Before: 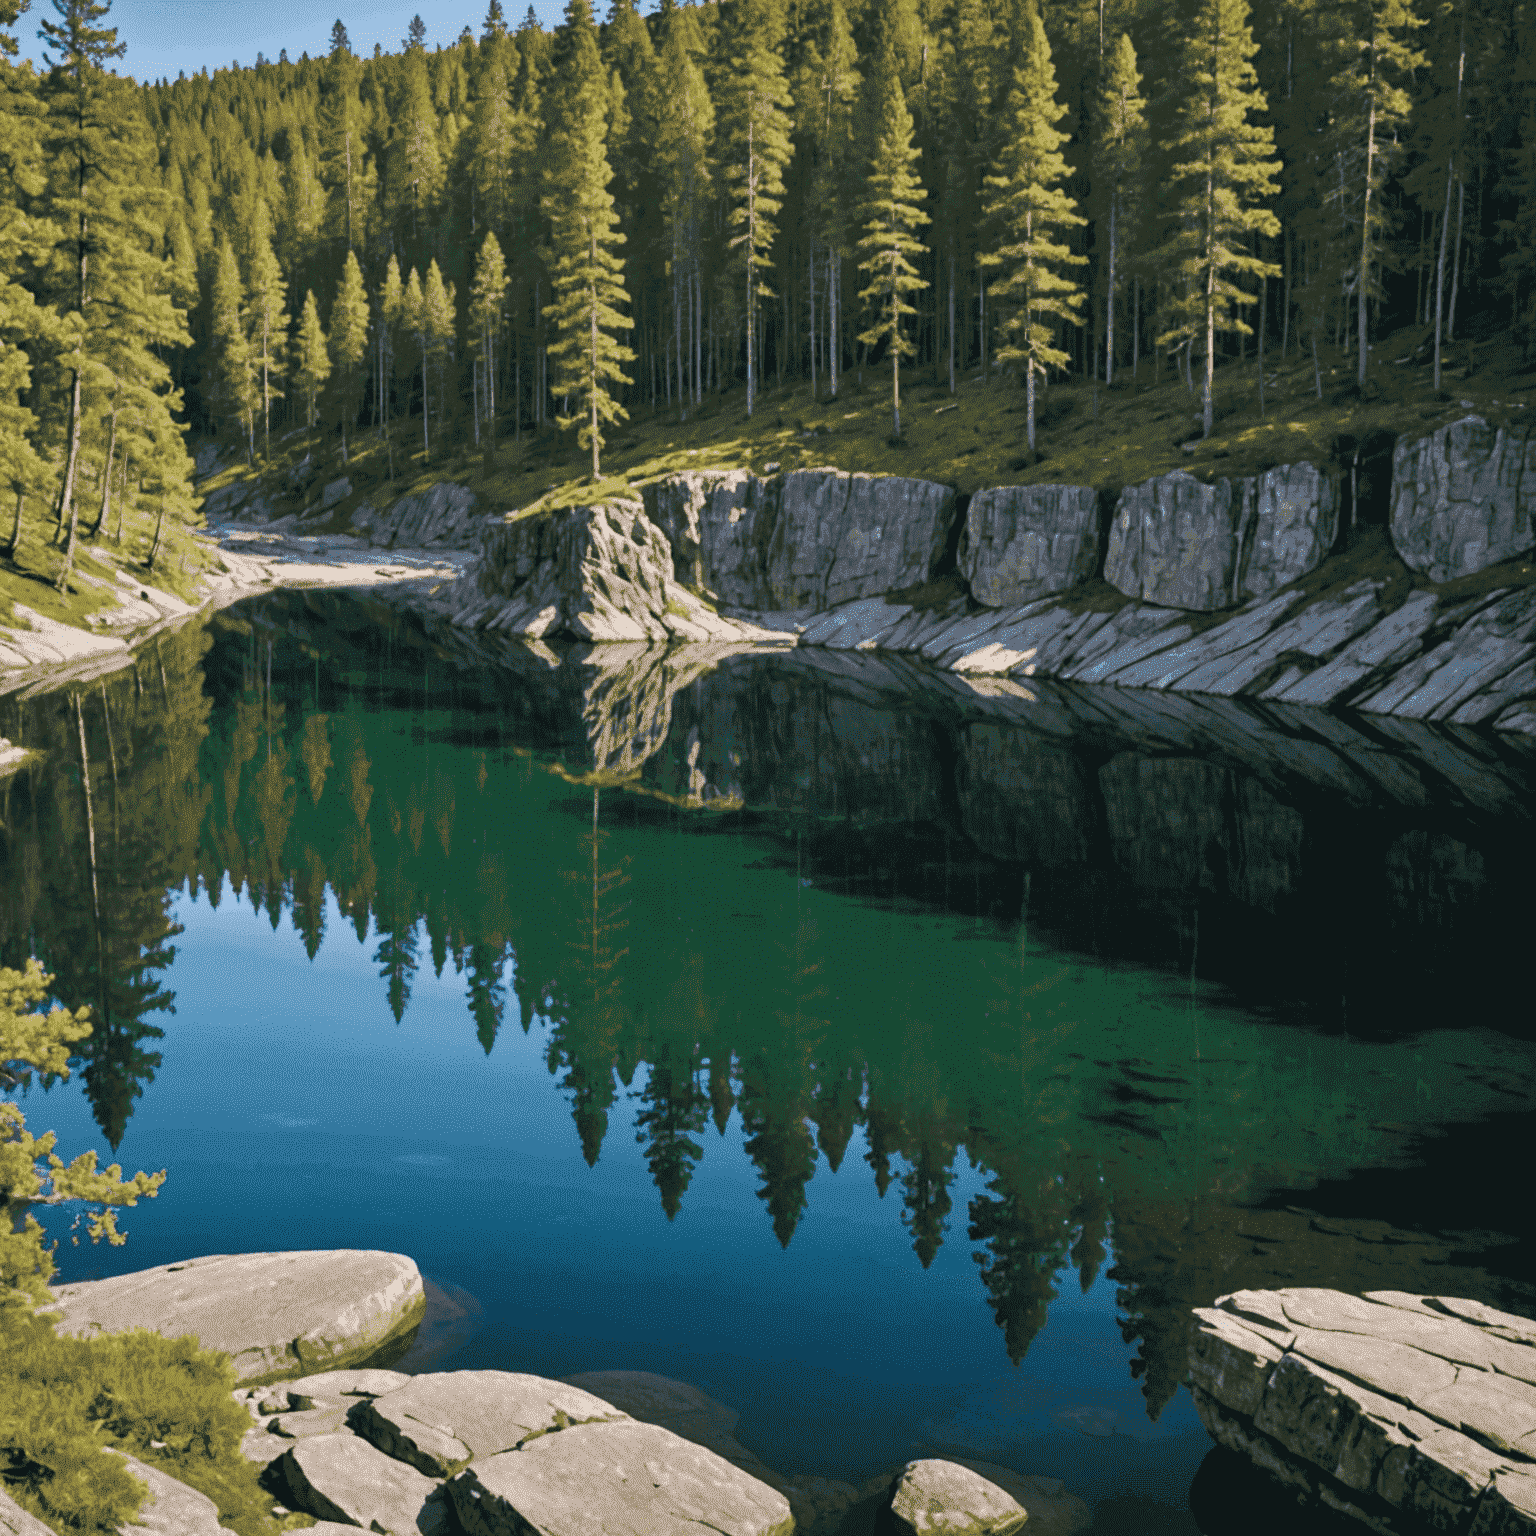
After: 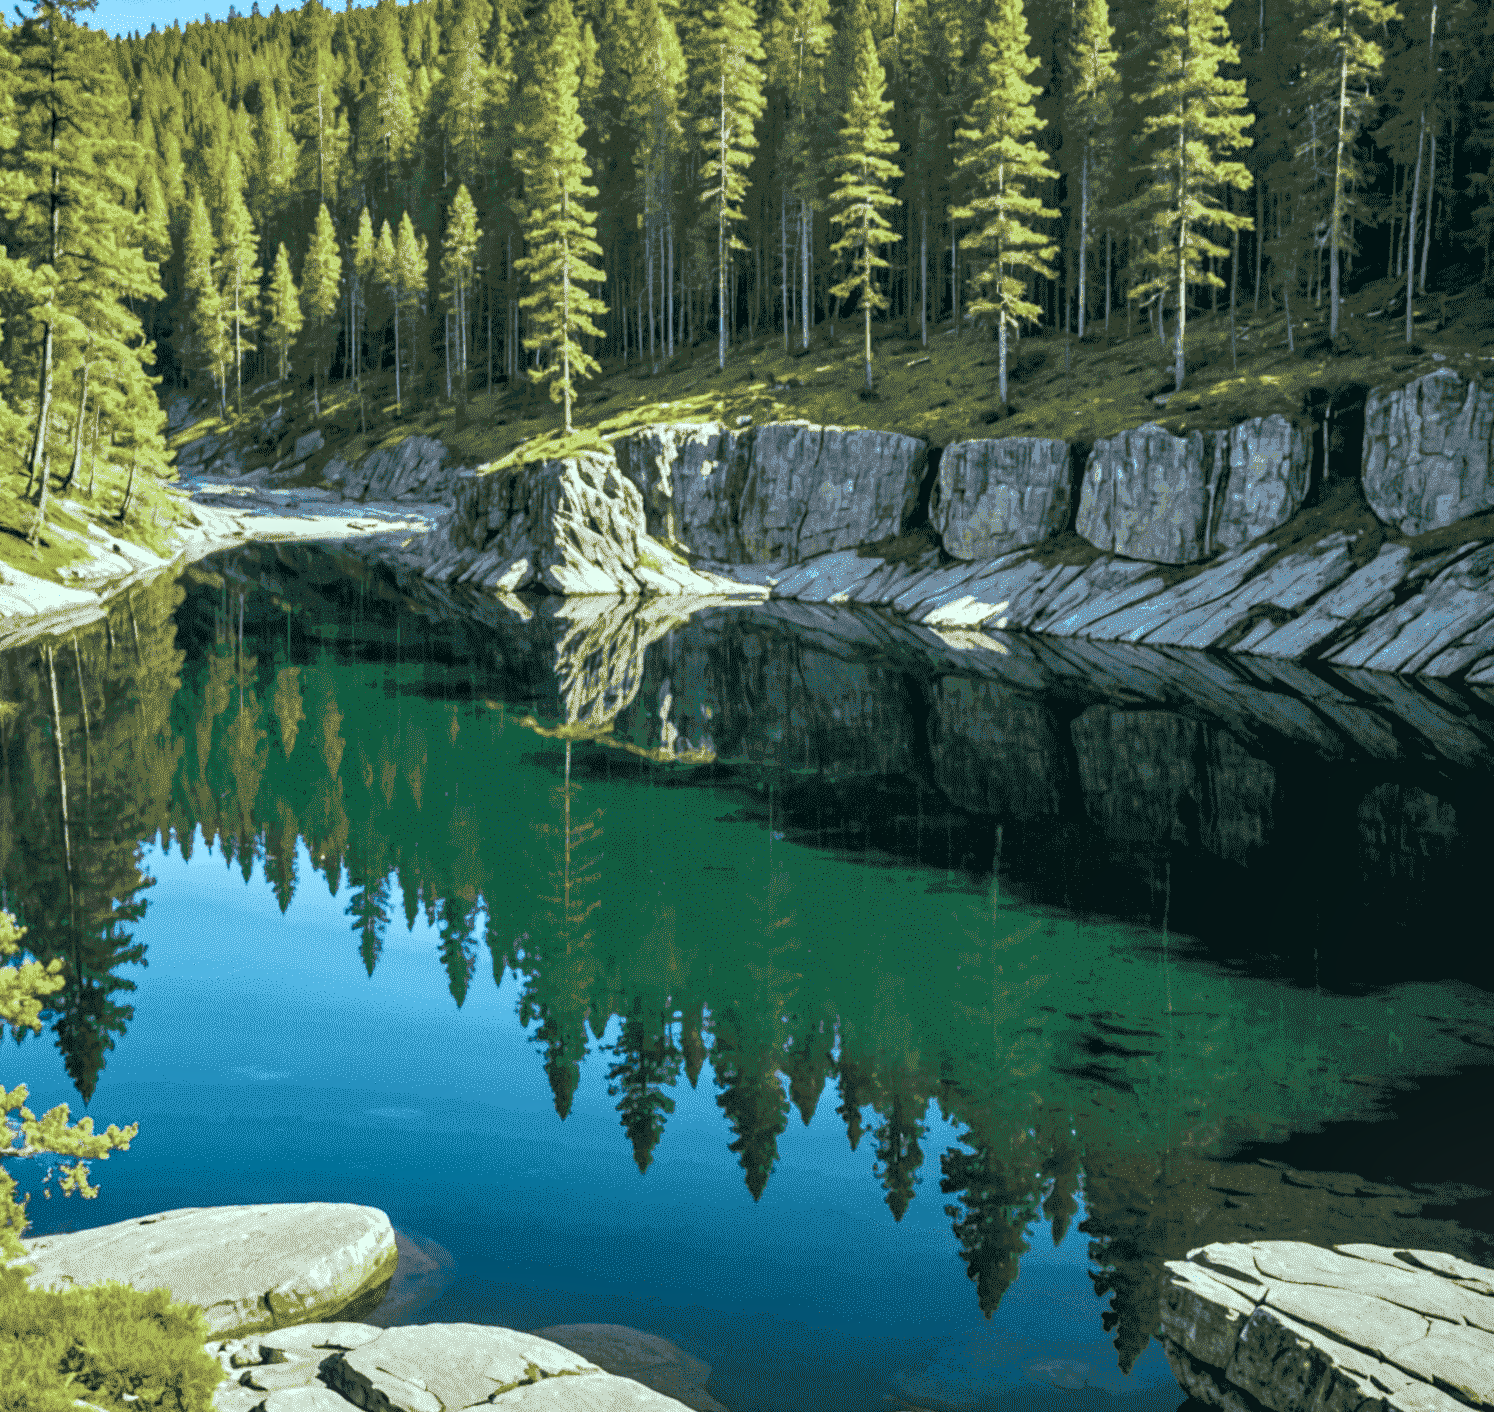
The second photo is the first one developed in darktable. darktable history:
crop: left 1.882%, top 3.121%, right 0.838%, bottom 4.929%
color balance rgb: power › hue 62.66°, highlights gain › chroma 4.013%, highlights gain › hue 201.18°, linear chroma grading › global chroma 0.295%, perceptual saturation grading › global saturation 0.815%, perceptual brilliance grading › global brilliance 25.099%
local contrast: detail 130%
filmic rgb: black relative exposure -16 EV, white relative exposure 4.04 EV, target black luminance 0%, hardness 7.65, latitude 72.93%, contrast 0.898, highlights saturation mix 11.35%, shadows ↔ highlights balance -0.382%, iterations of high-quality reconstruction 0
